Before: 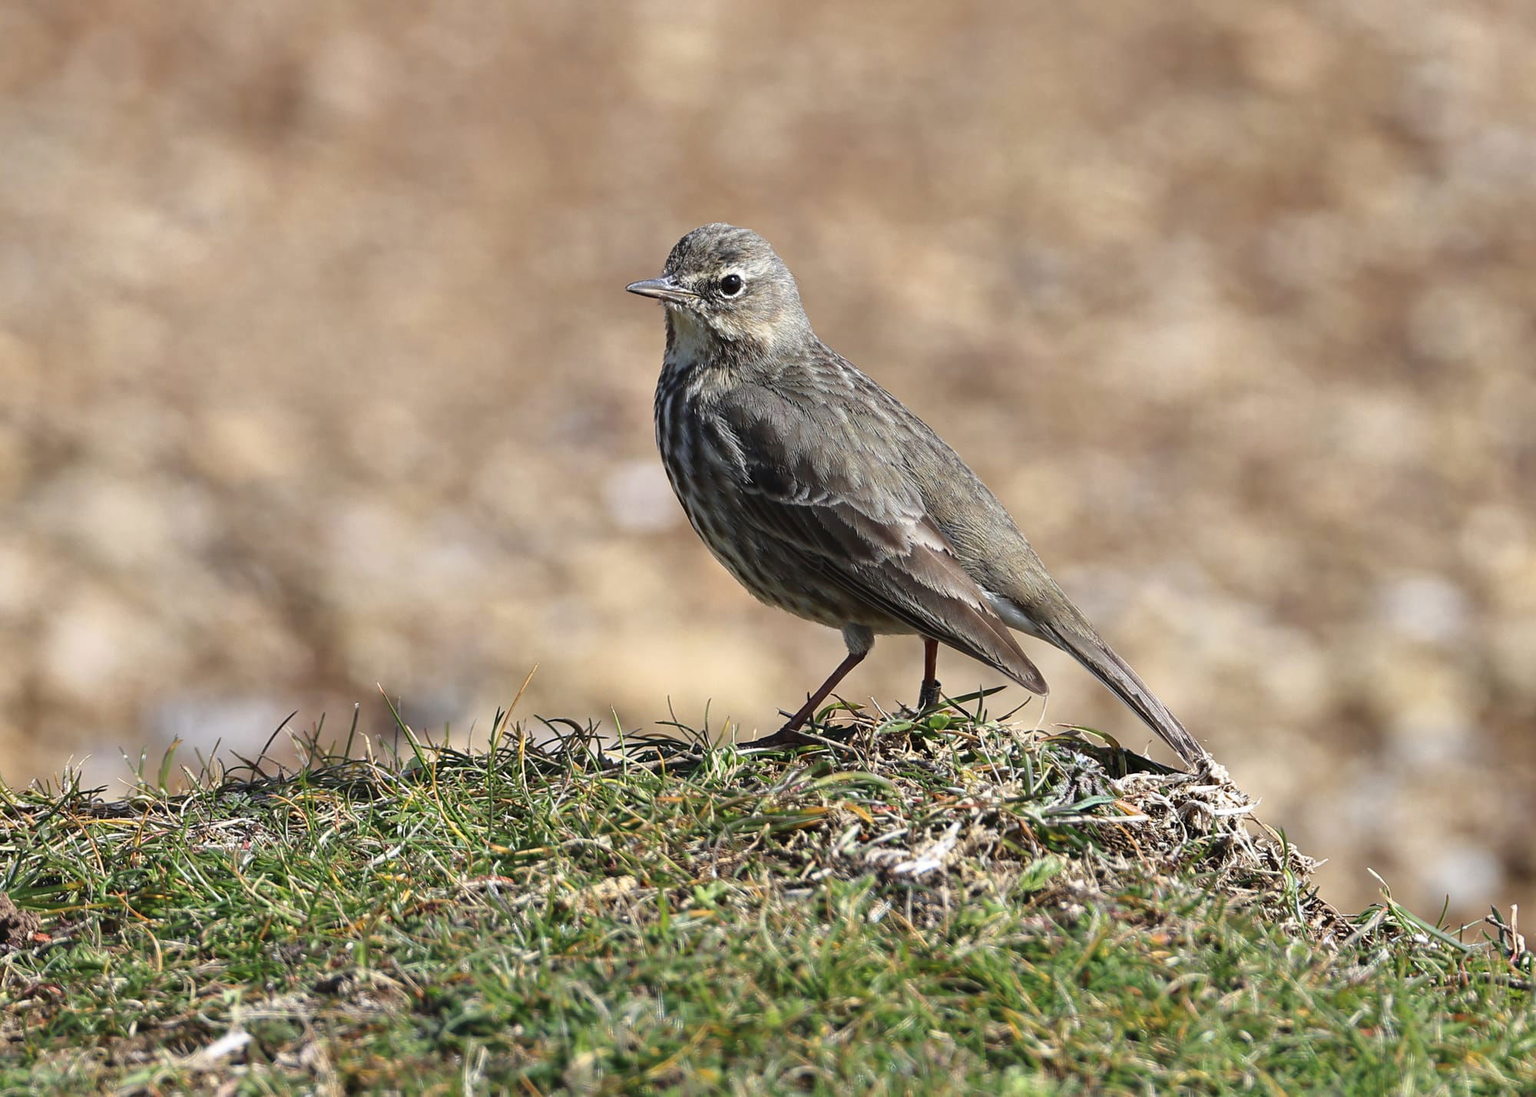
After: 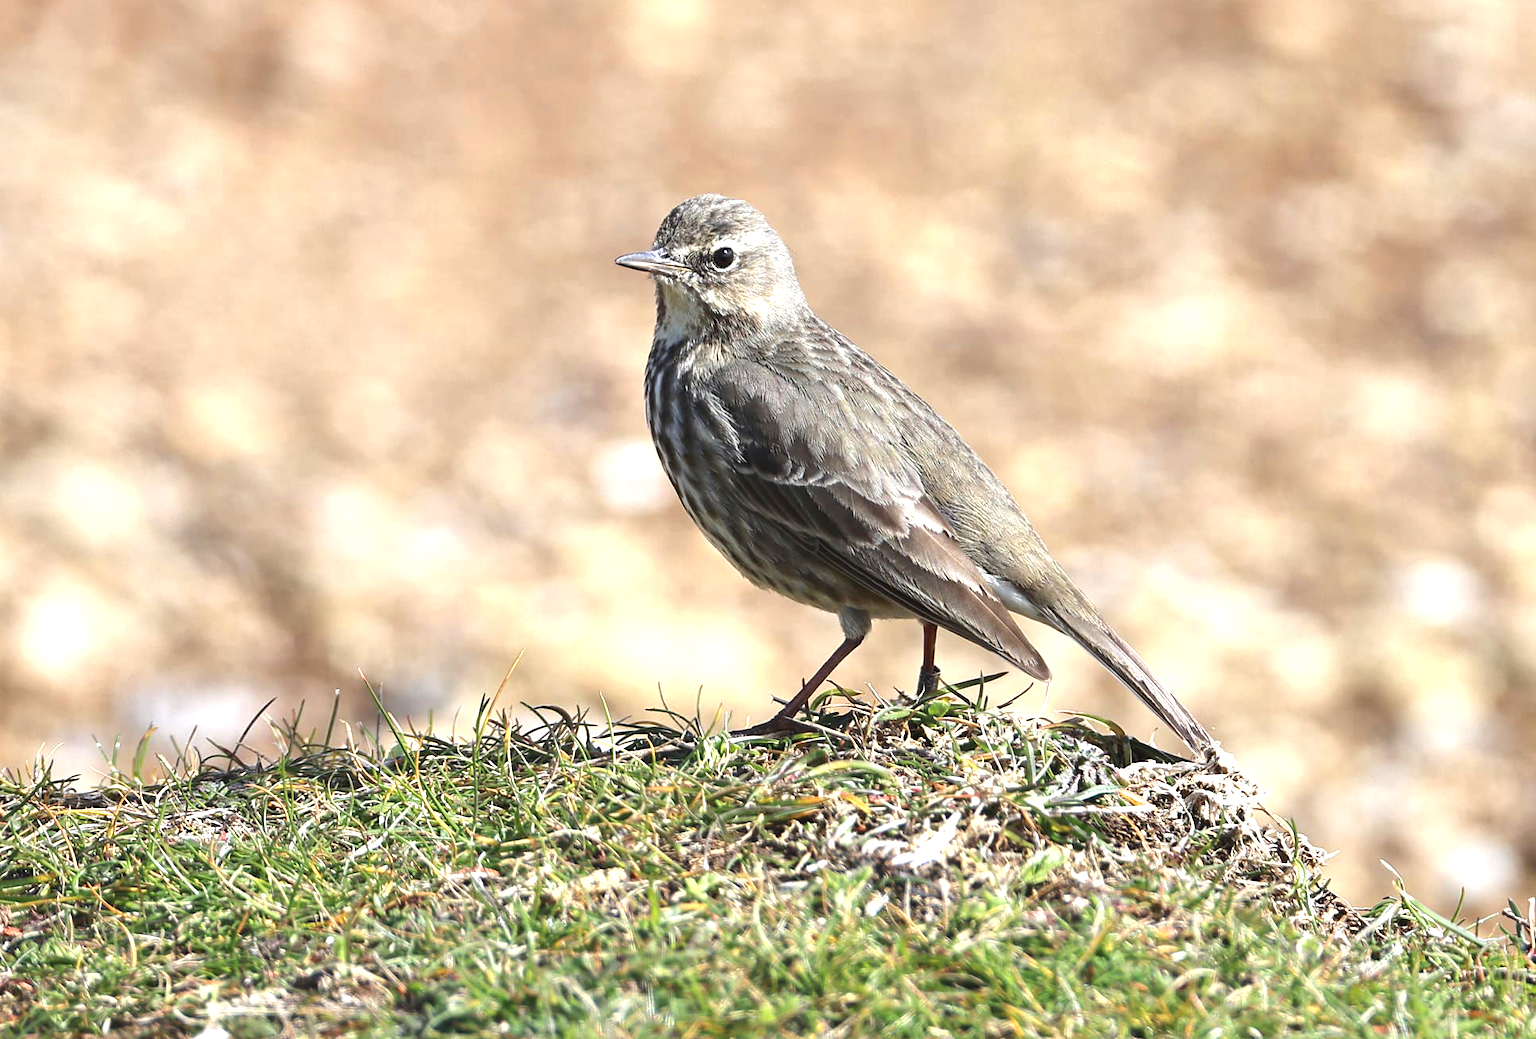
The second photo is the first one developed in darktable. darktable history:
crop: left 1.964%, top 3.251%, right 1.122%, bottom 4.933%
exposure: black level correction 0, exposure 0.953 EV, compensate exposure bias true, compensate highlight preservation false
